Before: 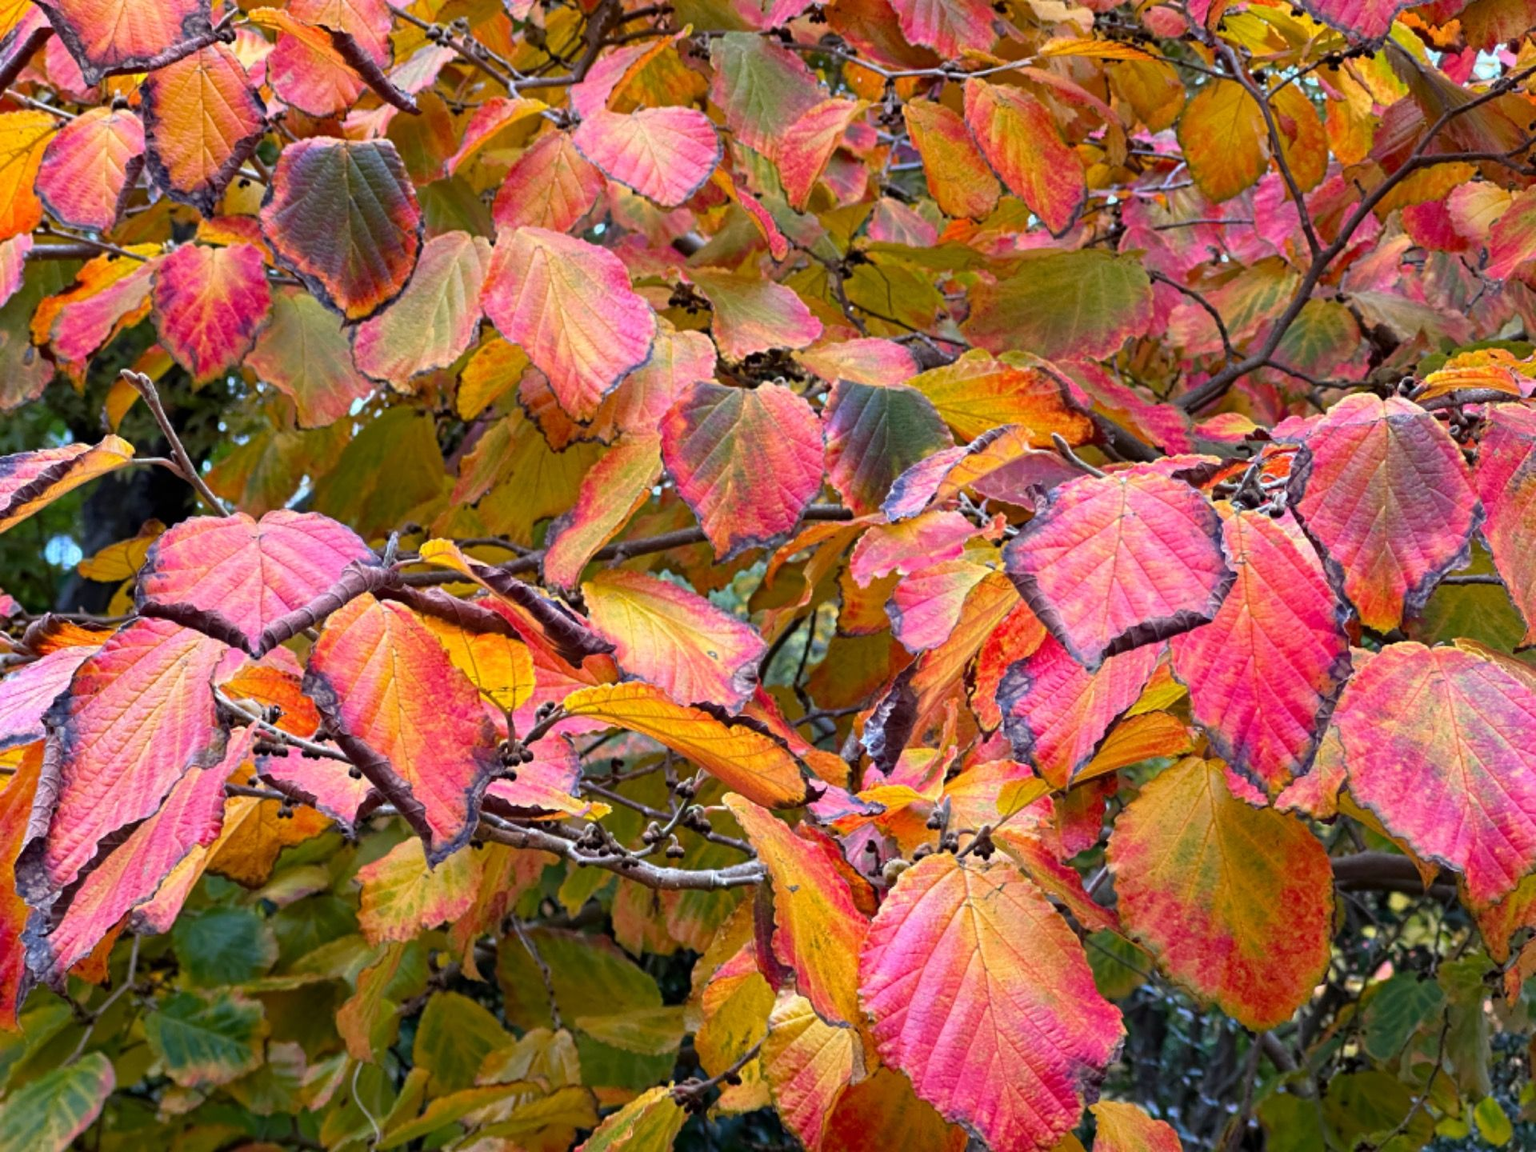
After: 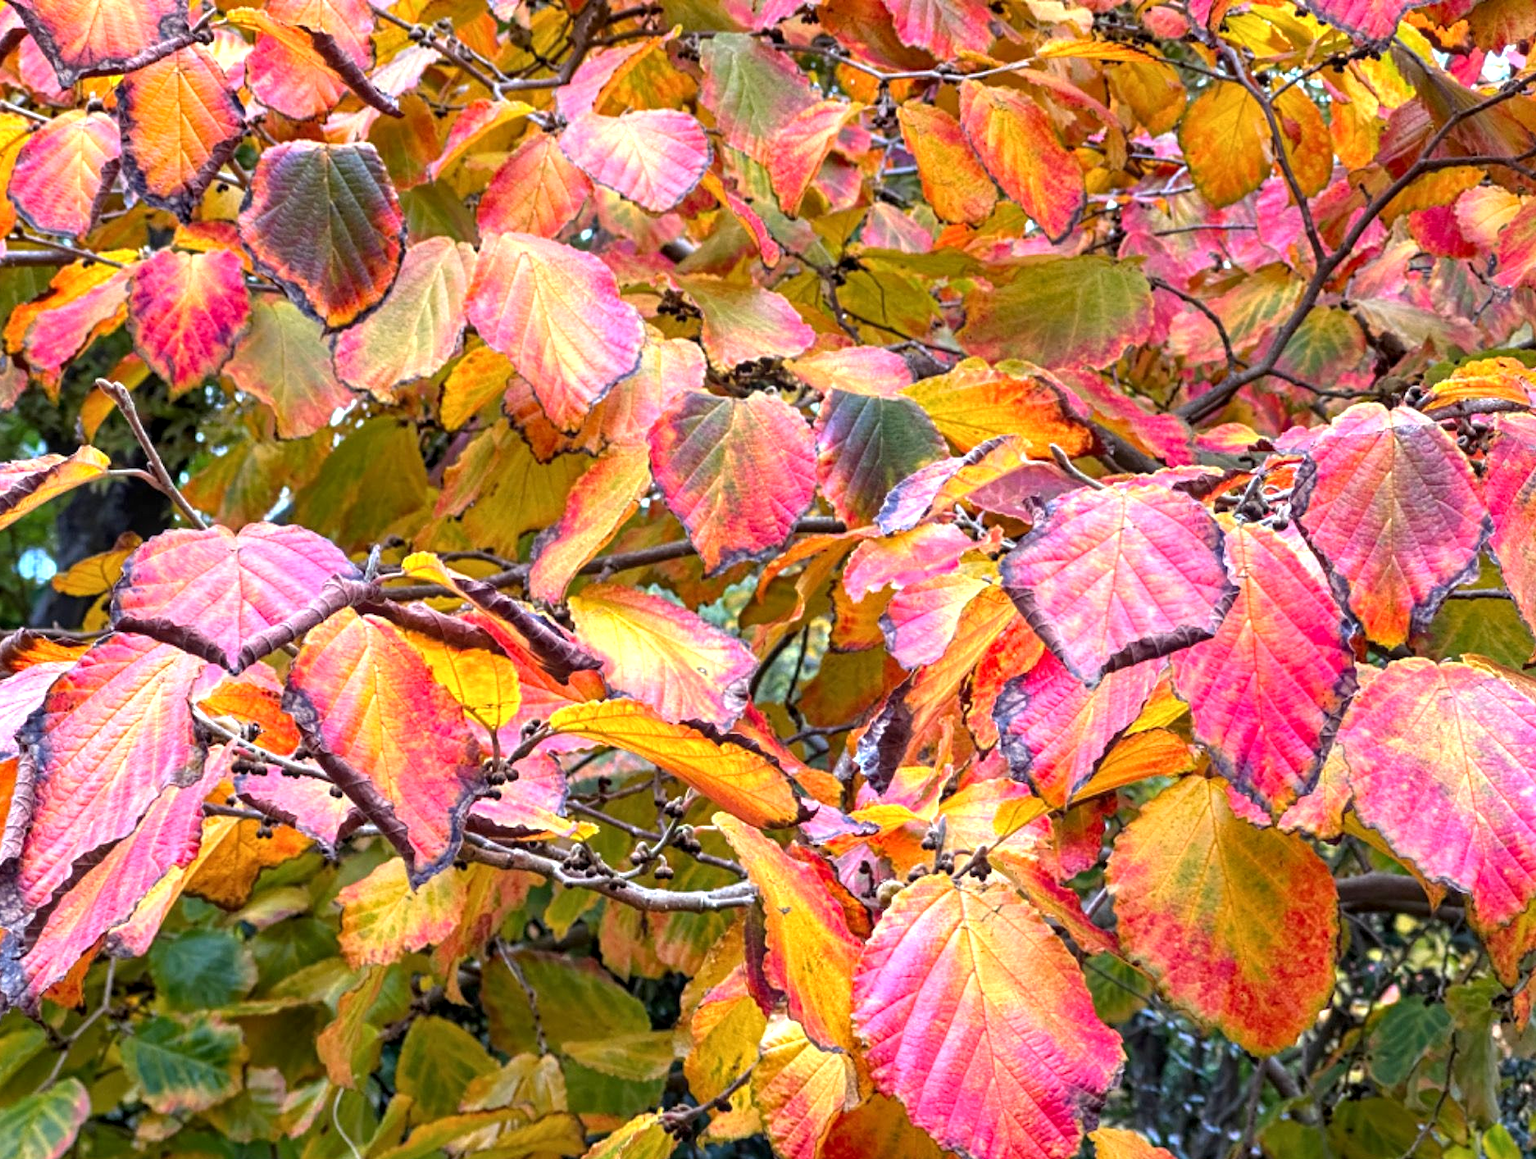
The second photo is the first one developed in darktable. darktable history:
local contrast: on, module defaults
crop and rotate: left 1.781%, right 0.606%, bottom 1.678%
exposure: black level correction 0, exposure 0.697 EV, compensate highlight preservation false
